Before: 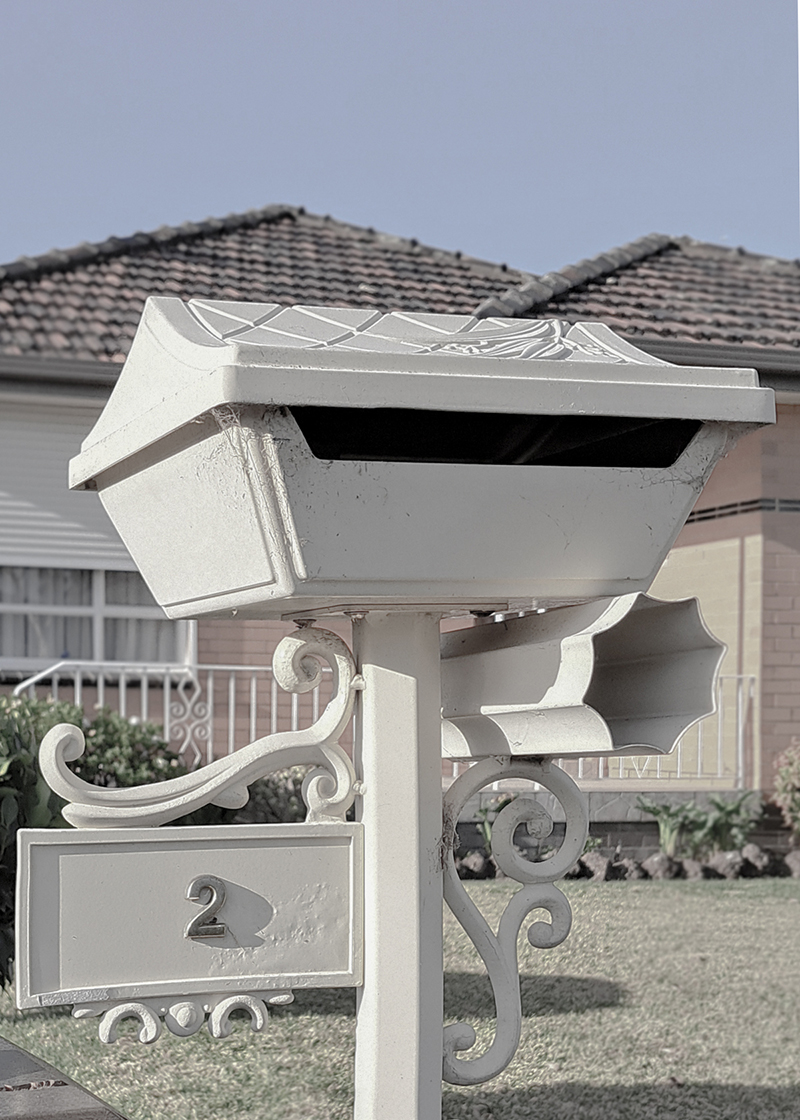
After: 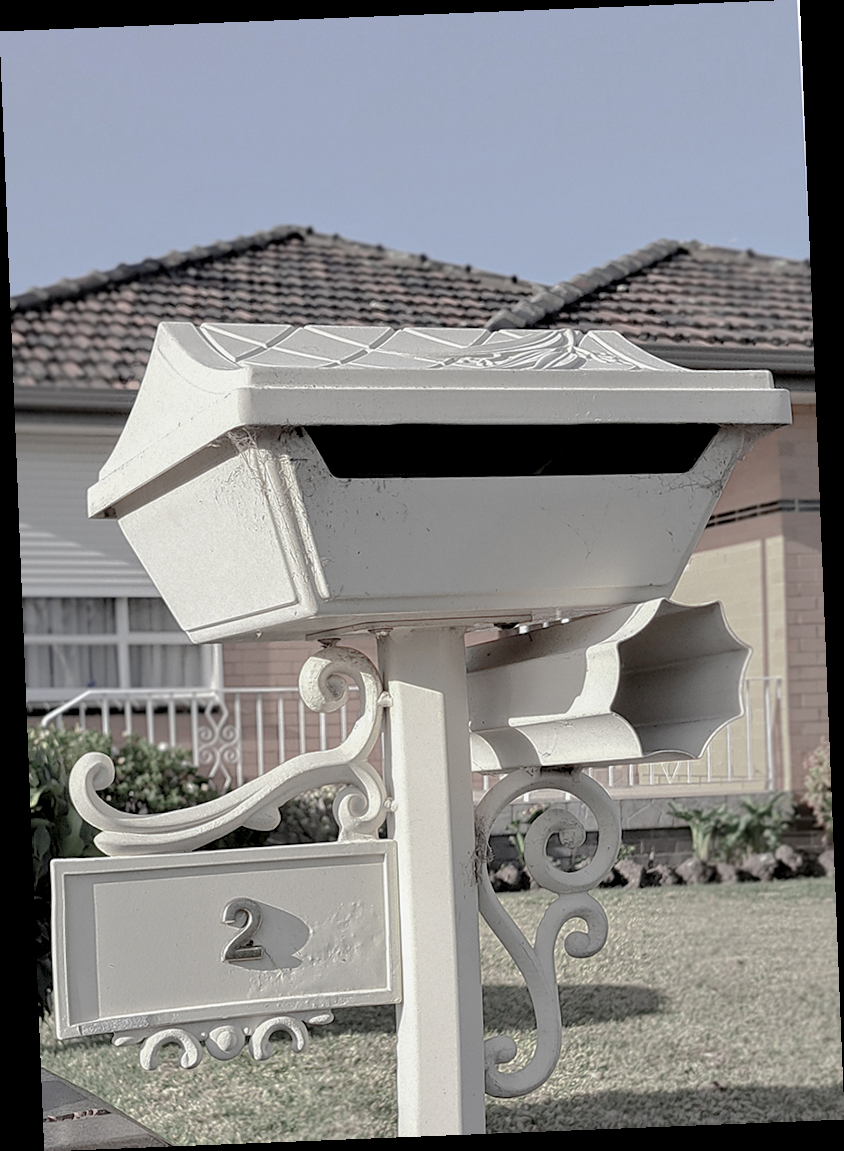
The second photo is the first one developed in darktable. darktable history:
exposure: black level correction 0.009, exposure 0.014 EV, compensate highlight preservation false
rotate and perspective: rotation -2.29°, automatic cropping off
